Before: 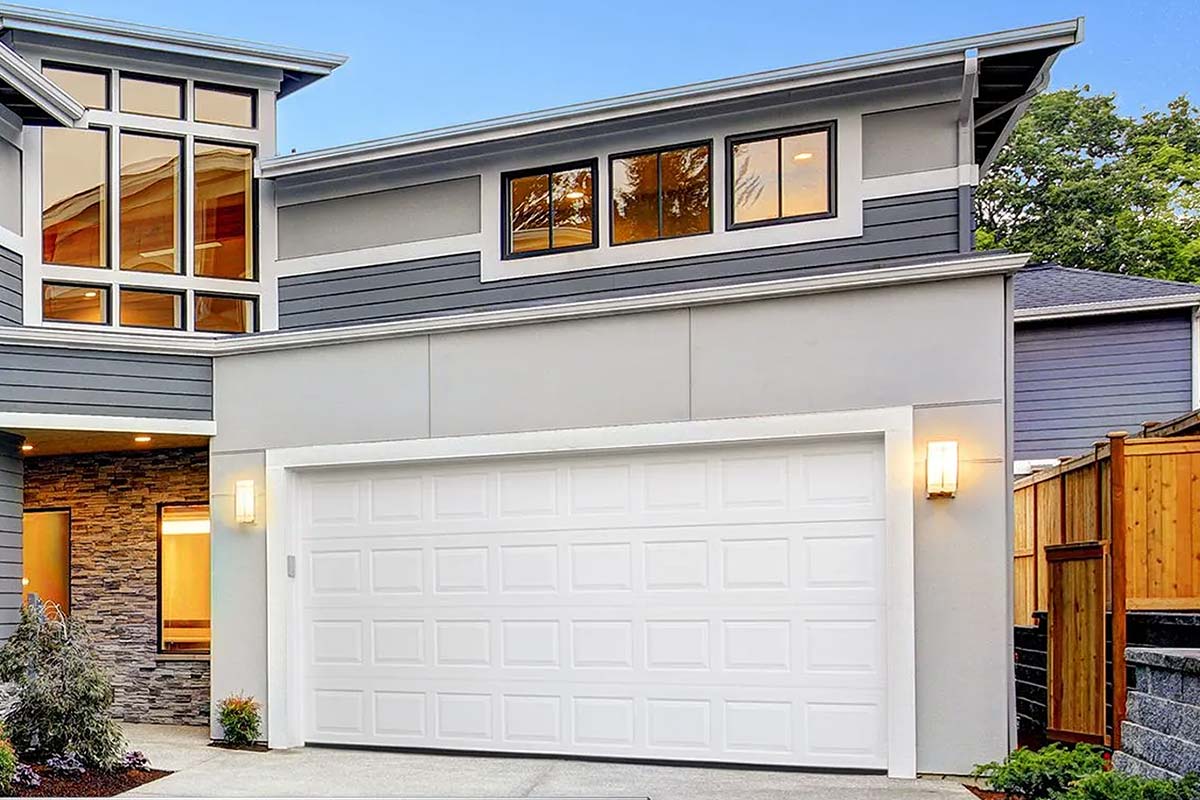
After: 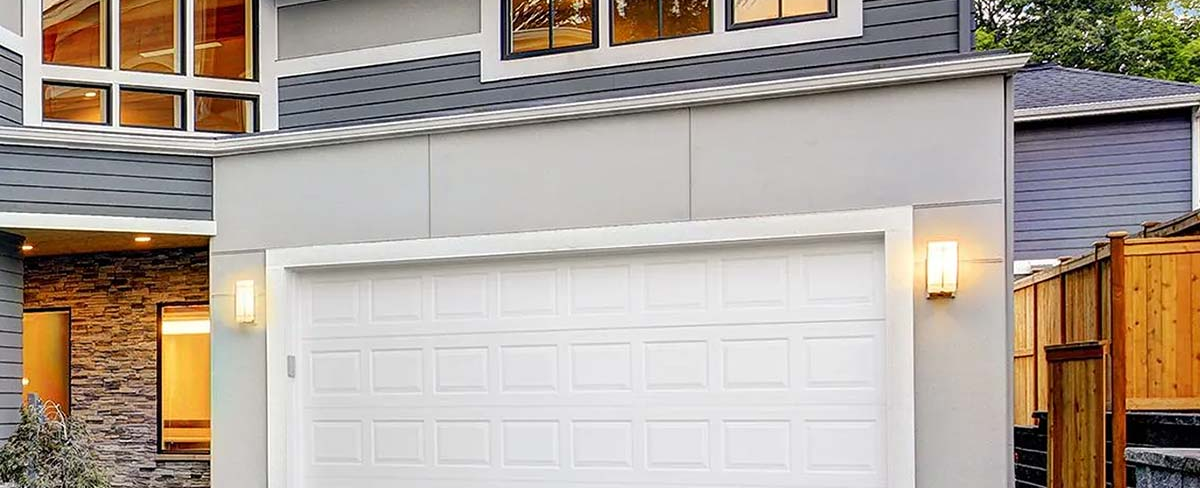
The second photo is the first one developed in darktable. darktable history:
crop and rotate: top 25.015%, bottom 13.922%
